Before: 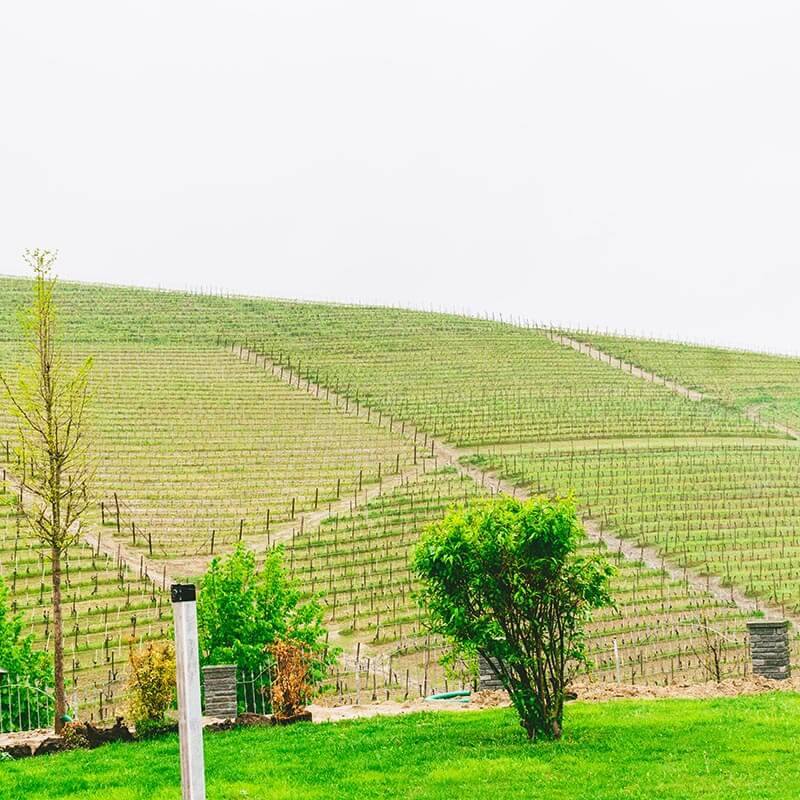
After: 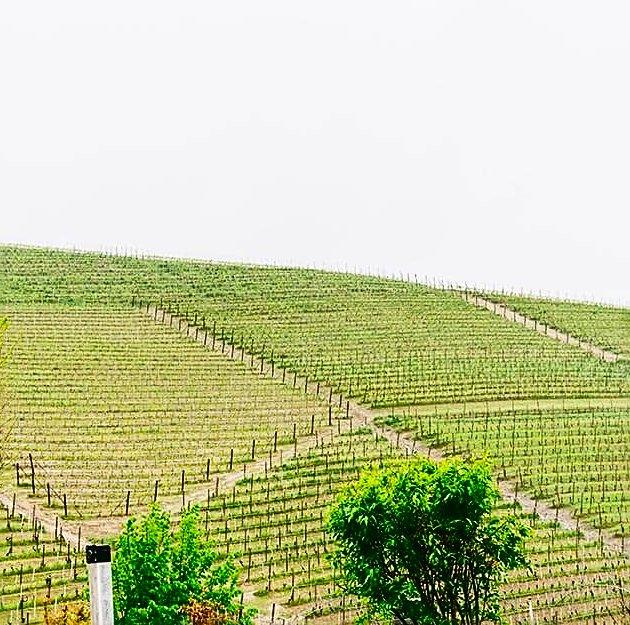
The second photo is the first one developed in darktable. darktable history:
sharpen: on, module defaults
crop and rotate: left 10.77%, top 5.1%, right 10.41%, bottom 16.76%
contrast brightness saturation: contrast 0.19, brightness -0.24, saturation 0.11
